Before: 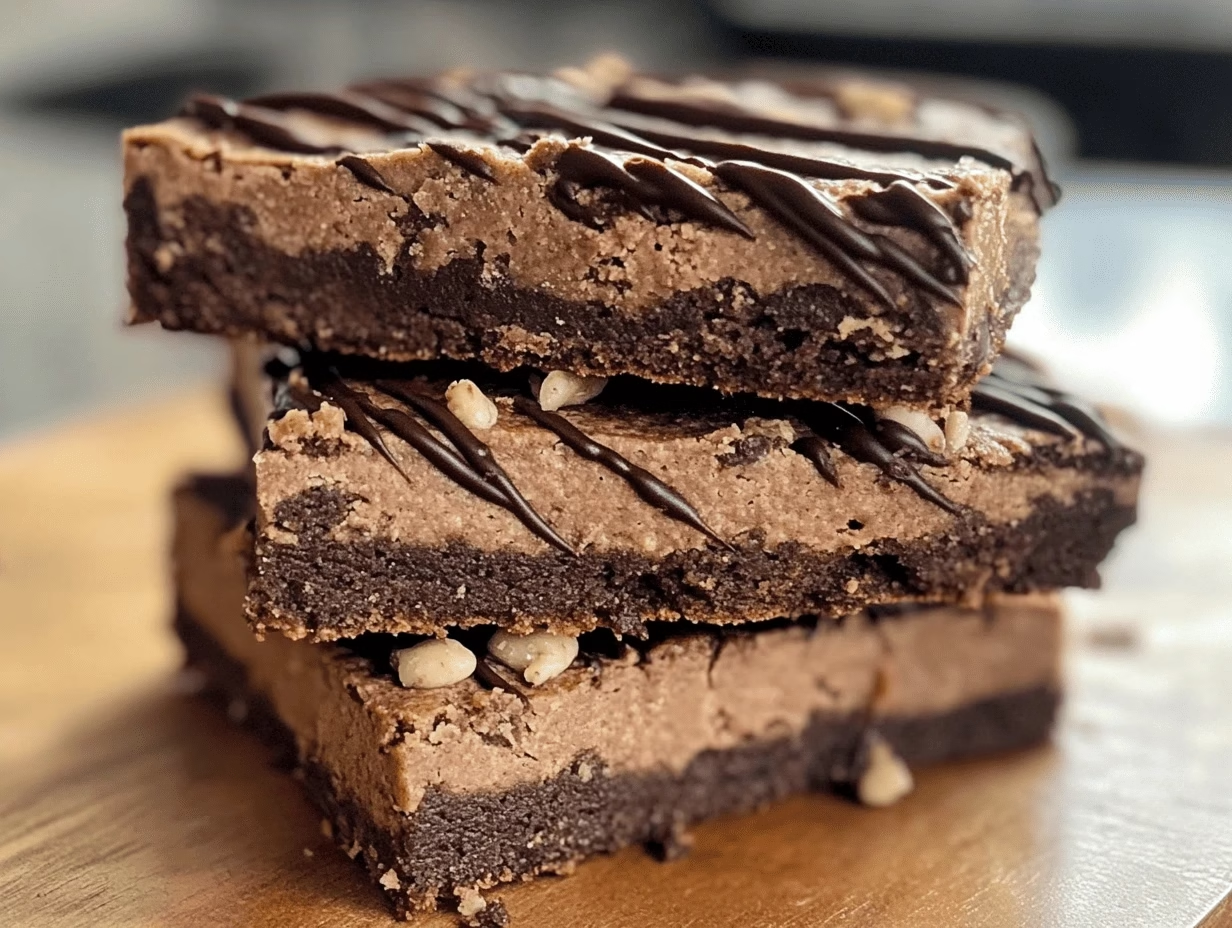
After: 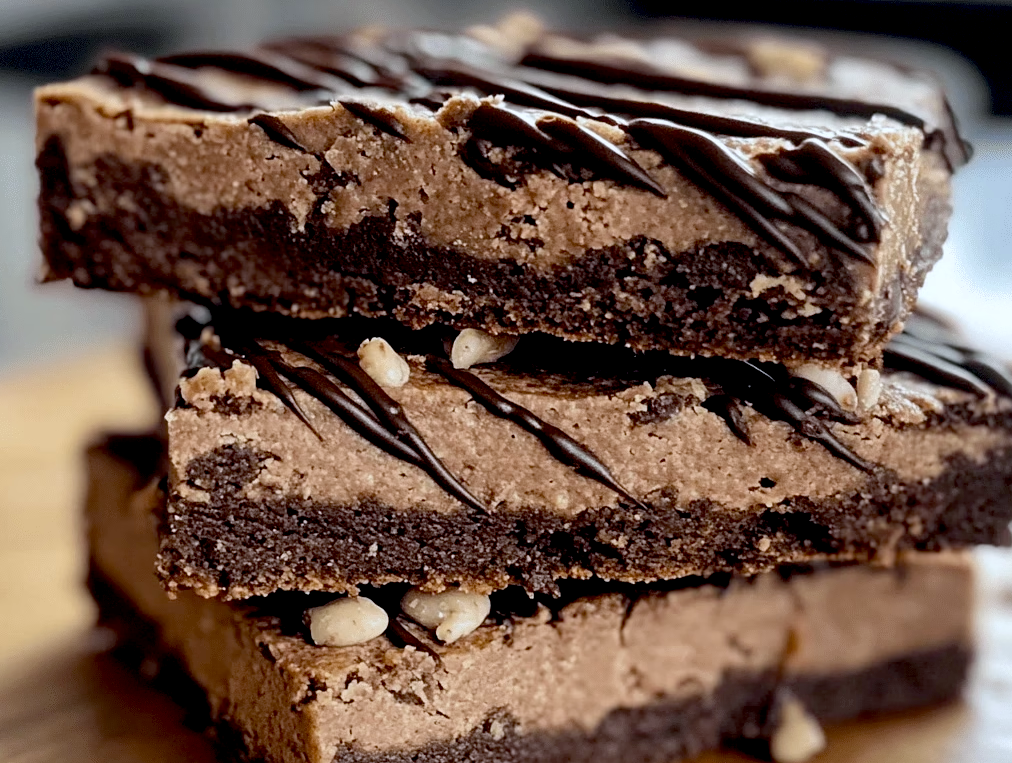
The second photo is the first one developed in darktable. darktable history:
crop and rotate: left 7.196%, top 4.574%, right 10.605%, bottom 13.178%
white balance: red 0.954, blue 1.079
exposure: black level correction 0.016, exposure -0.009 EV, compensate highlight preservation false
